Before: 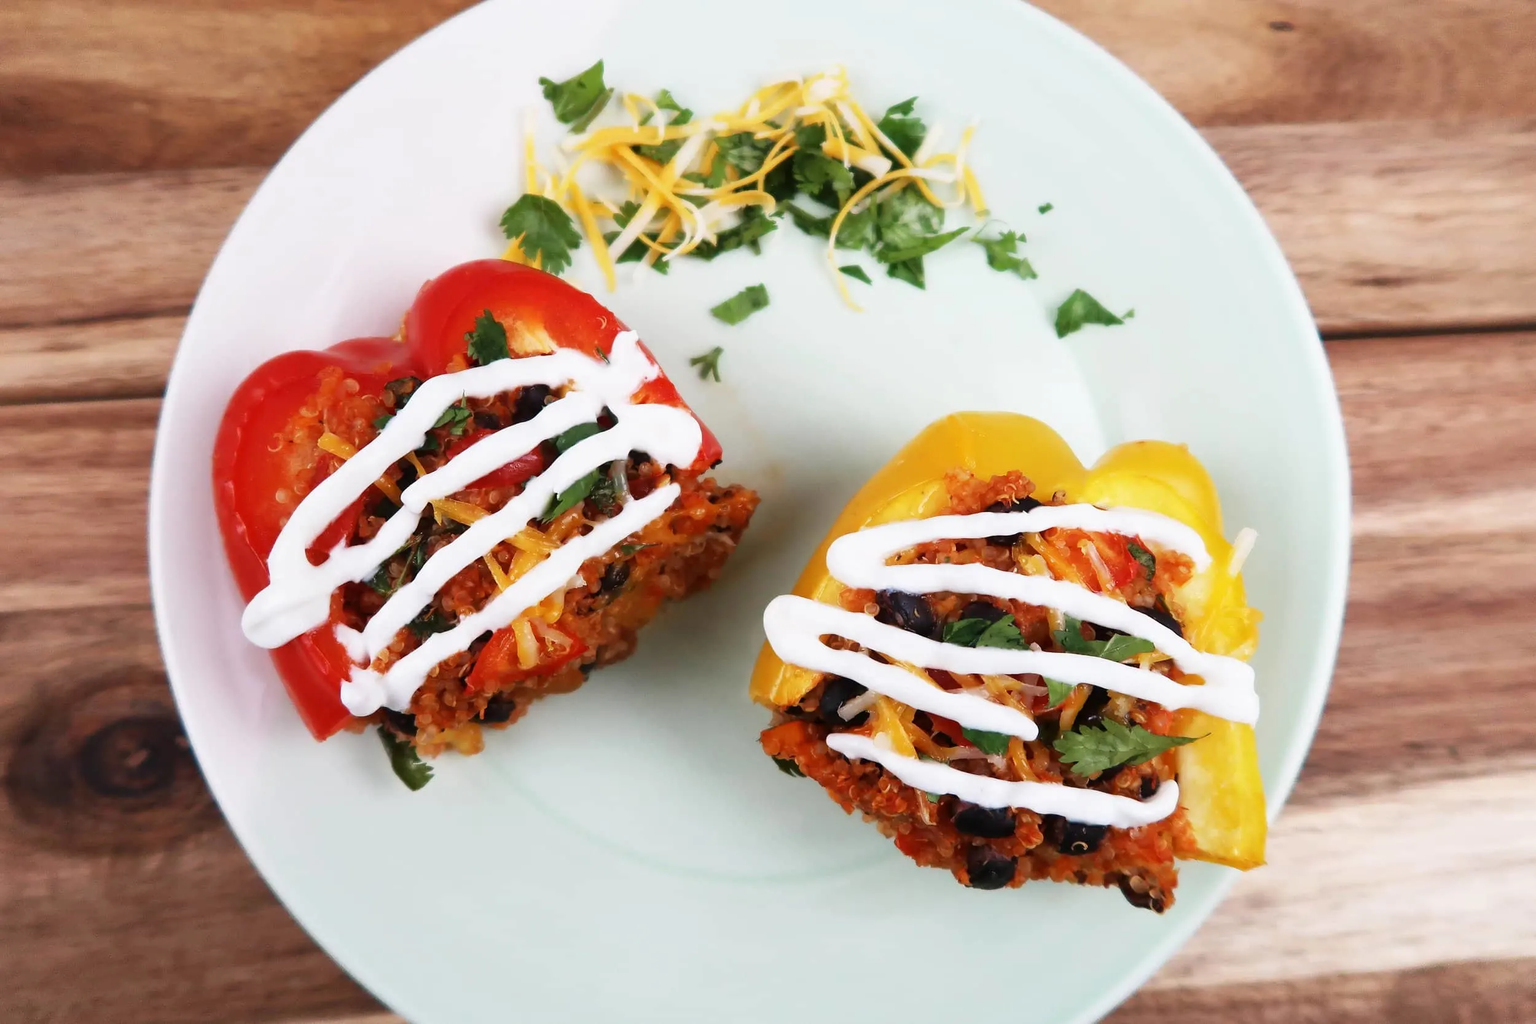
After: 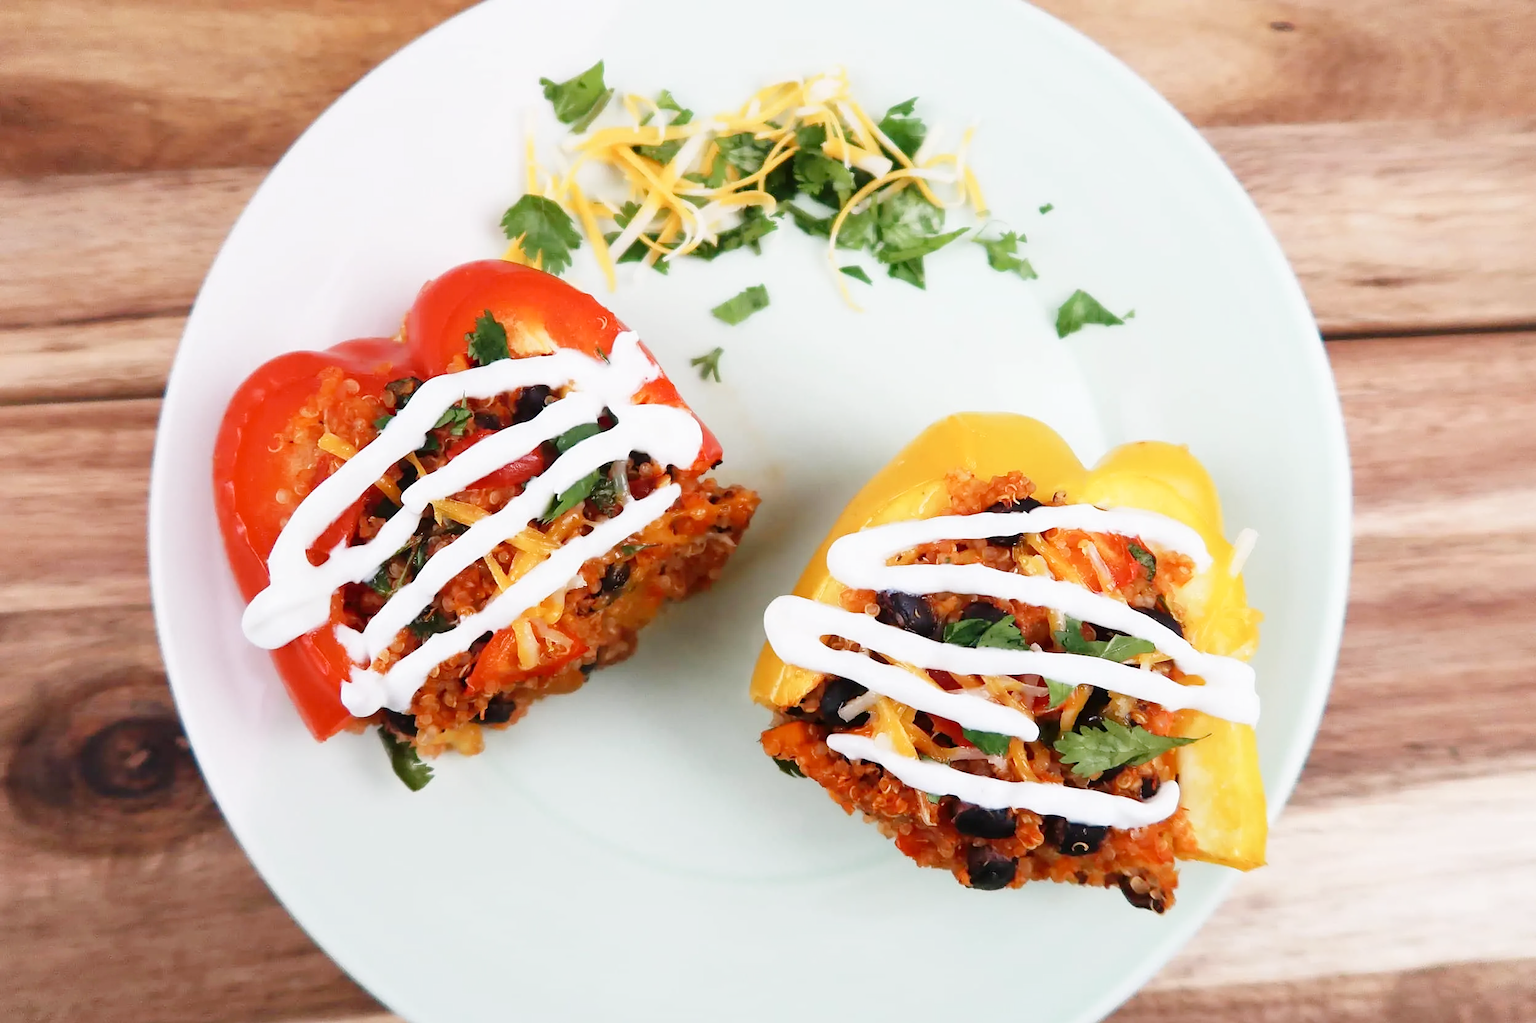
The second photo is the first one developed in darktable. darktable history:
sharpen: amount 0.2
tone curve: curves: ch0 [(0, 0) (0.003, 0.004) (0.011, 0.015) (0.025, 0.033) (0.044, 0.059) (0.069, 0.093) (0.1, 0.133) (0.136, 0.182) (0.177, 0.237) (0.224, 0.3) (0.277, 0.369) (0.335, 0.437) (0.399, 0.511) (0.468, 0.584) (0.543, 0.656) (0.623, 0.729) (0.709, 0.8) (0.801, 0.872) (0.898, 0.935) (1, 1)], preserve colors none
